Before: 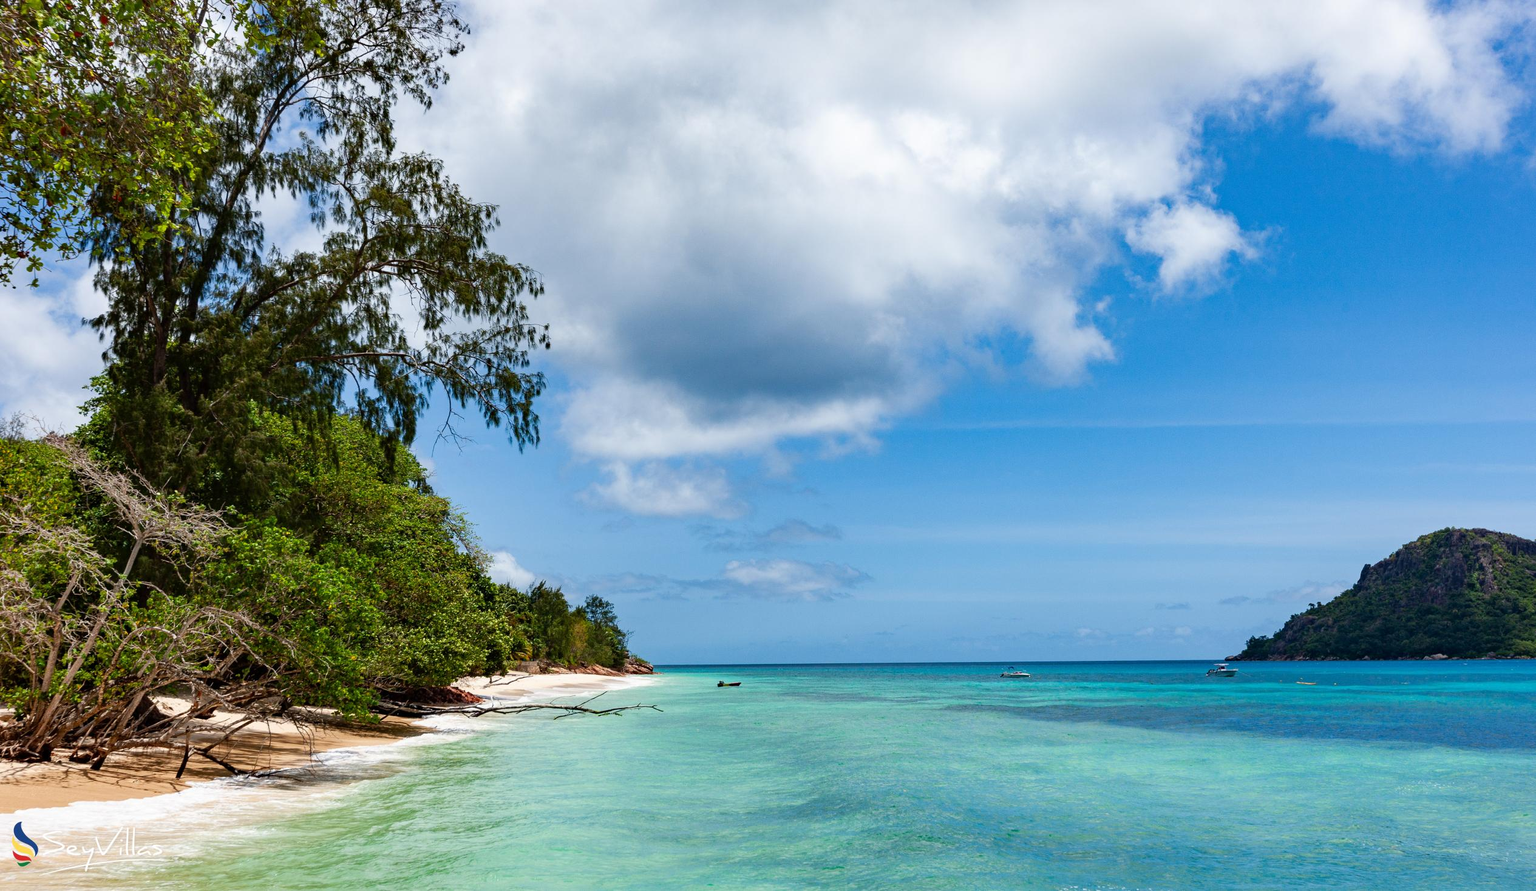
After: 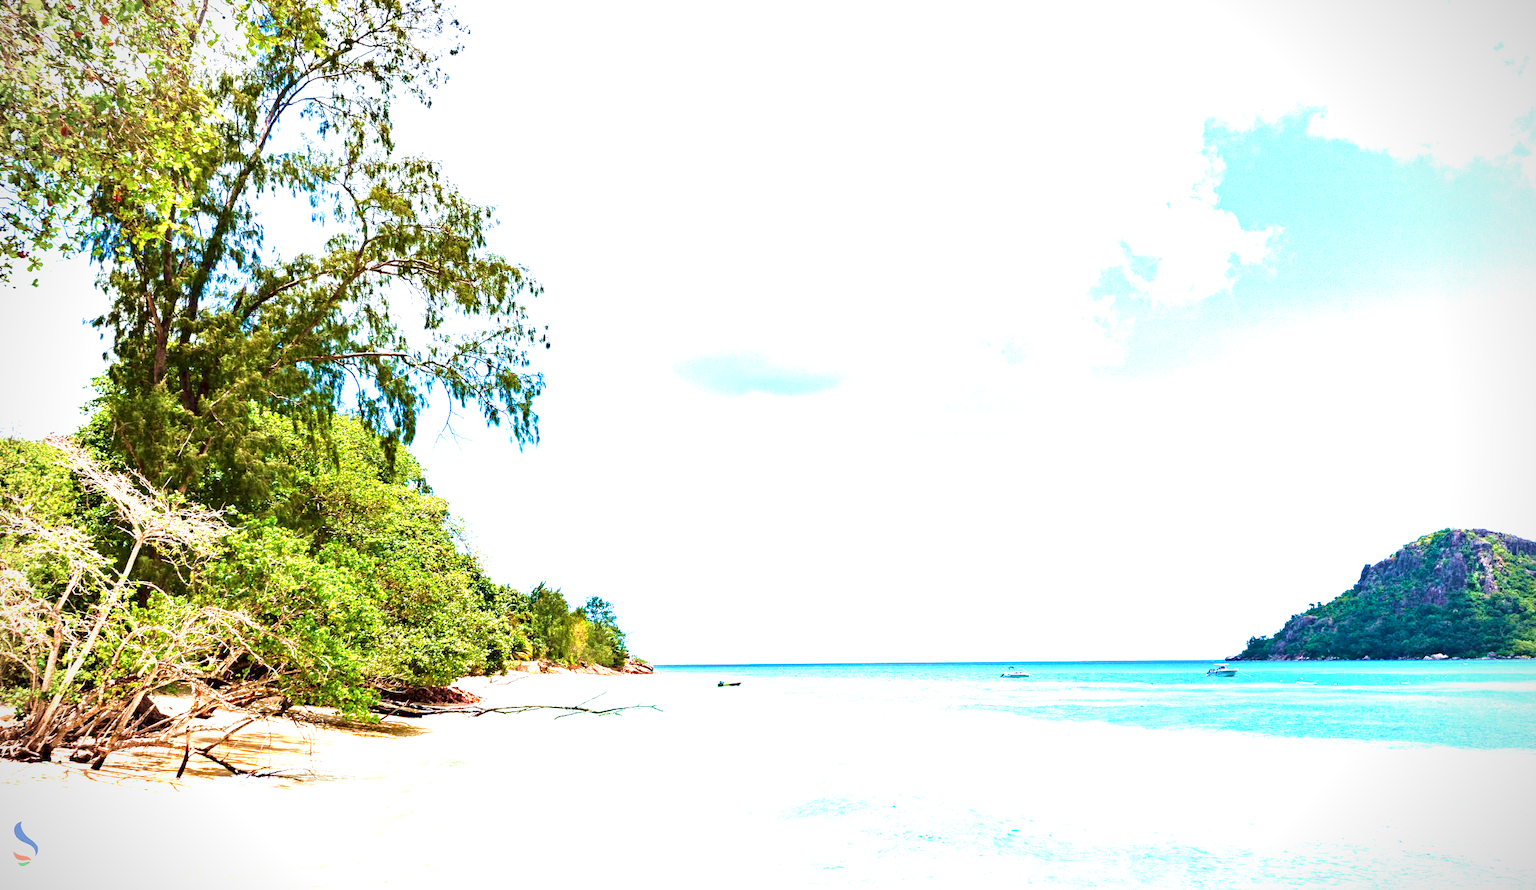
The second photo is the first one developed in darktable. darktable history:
velvia: strength 75%
exposure: black level correction 0.001, exposure 2.702 EV, compensate highlight preservation false
vignetting: fall-off start 89.07%, fall-off radius 43.3%, width/height ratio 1.155
